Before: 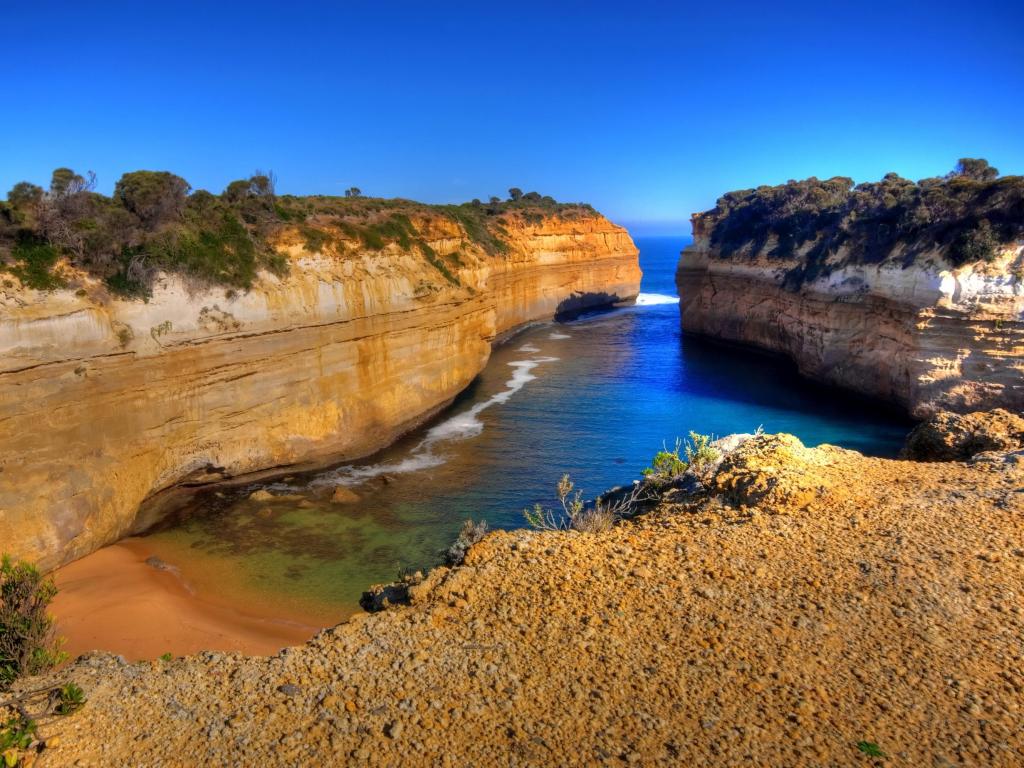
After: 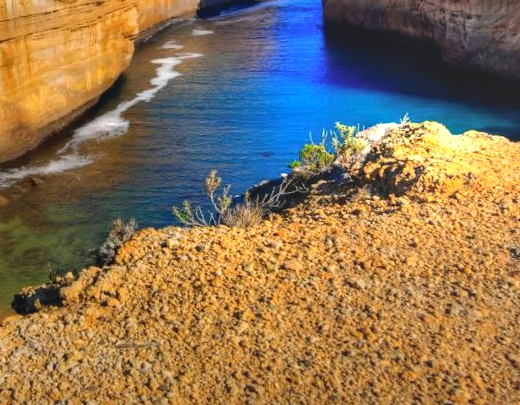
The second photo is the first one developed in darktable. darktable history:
rotate and perspective: rotation -2°, crop left 0.022, crop right 0.978, crop top 0.049, crop bottom 0.951
crop: left 34.479%, top 38.822%, right 13.718%, bottom 5.172%
haze removal: compatibility mode true, adaptive false
tone equalizer: -8 EV -0.417 EV, -7 EV -0.389 EV, -6 EV -0.333 EV, -5 EV -0.222 EV, -3 EV 0.222 EV, -2 EV 0.333 EV, -1 EV 0.389 EV, +0 EV 0.417 EV, edges refinement/feathering 500, mask exposure compensation -1.57 EV, preserve details no
bloom: size 38%, threshold 95%, strength 30%
